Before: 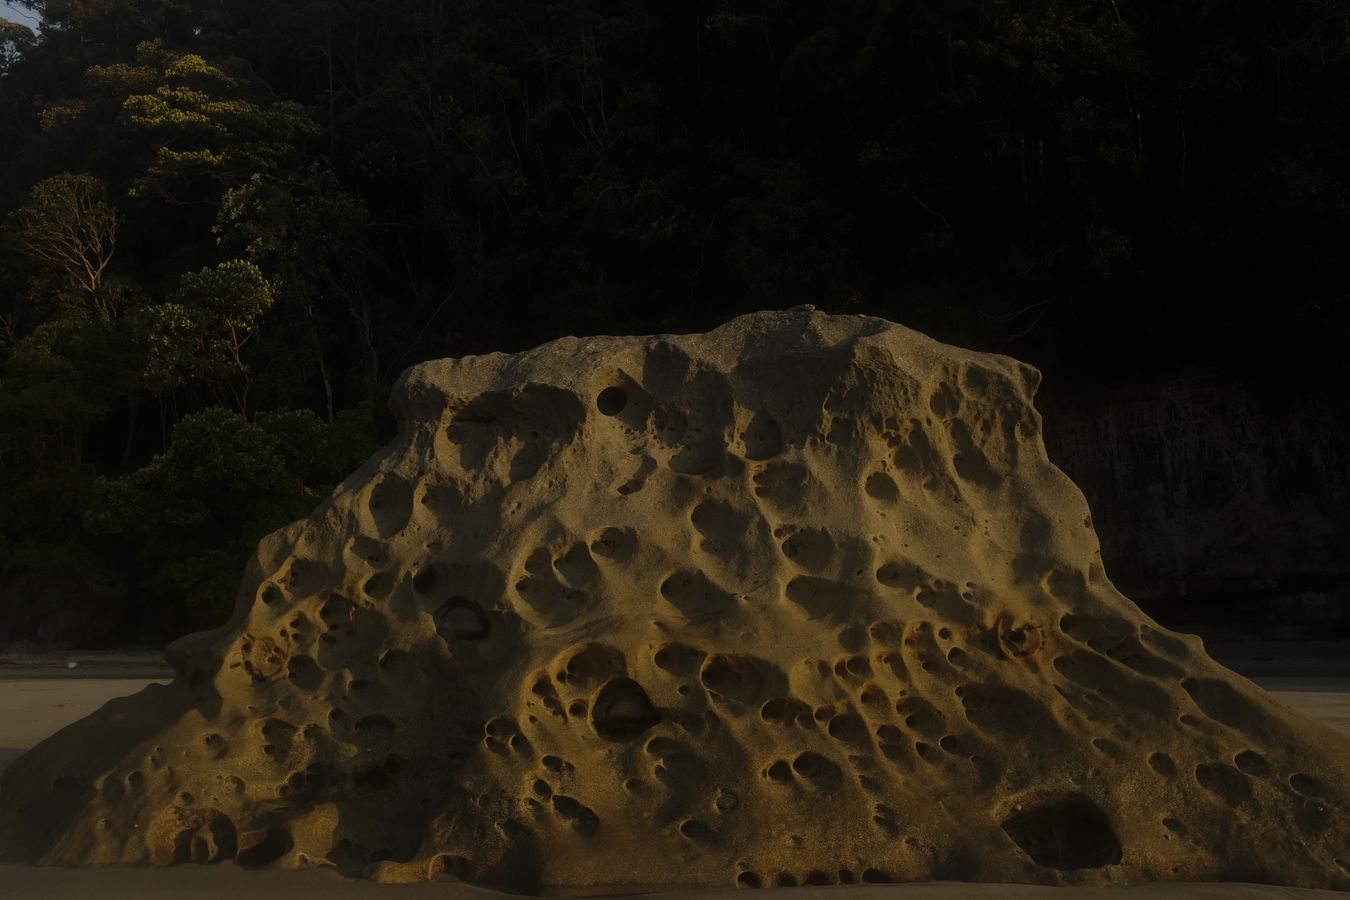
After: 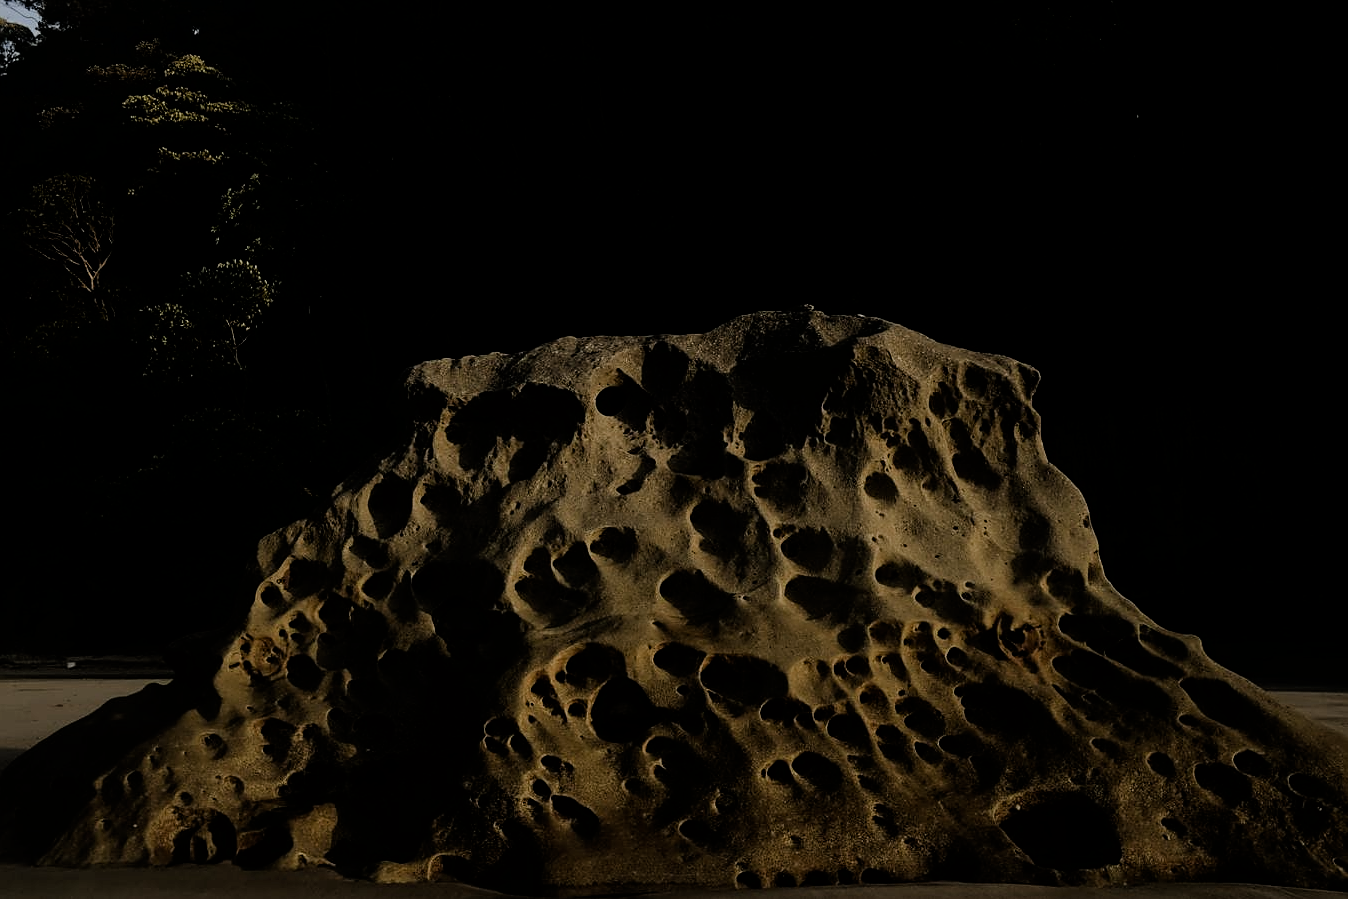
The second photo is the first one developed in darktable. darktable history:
crop and rotate: left 0.133%, bottom 0.008%
color balance rgb: global offset › luminance -0.51%, linear chroma grading › shadows -2.151%, linear chroma grading › highlights -14.552%, linear chroma grading › global chroma -9.614%, linear chroma grading › mid-tones -9.91%, perceptual saturation grading › global saturation 0.522%, perceptual brilliance grading › global brilliance 10.075%, perceptual brilliance grading › shadows 15.125%
filmic rgb: black relative exposure -4.97 EV, white relative exposure 3.98 EV, hardness 2.88, contrast 1.409
sharpen: on, module defaults
